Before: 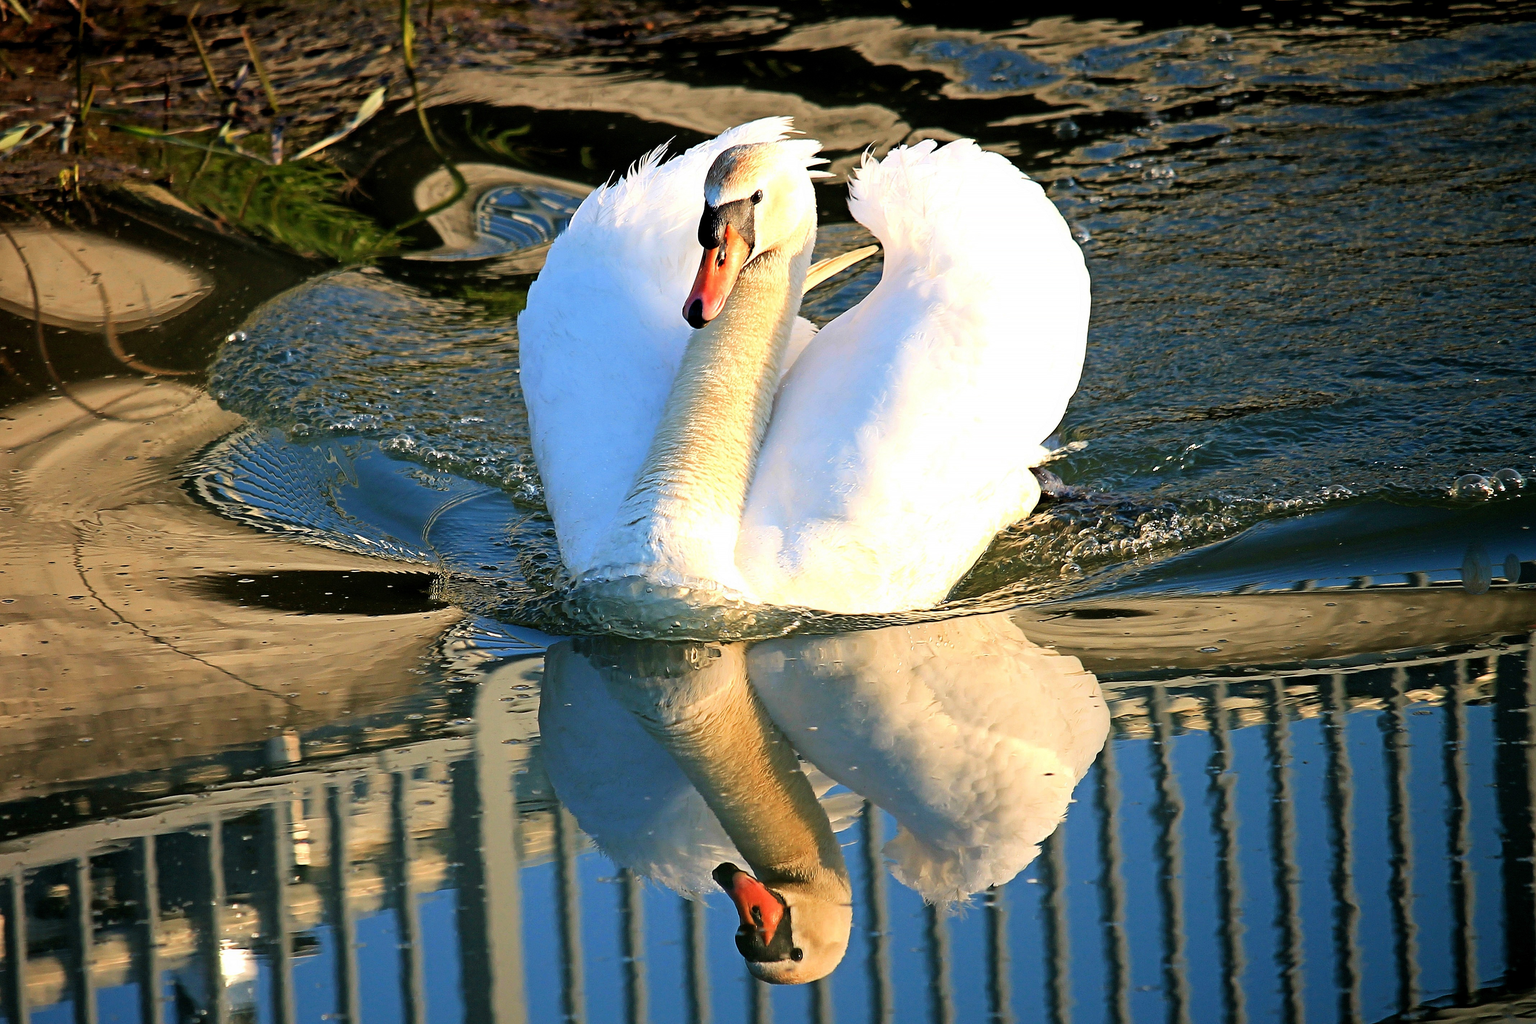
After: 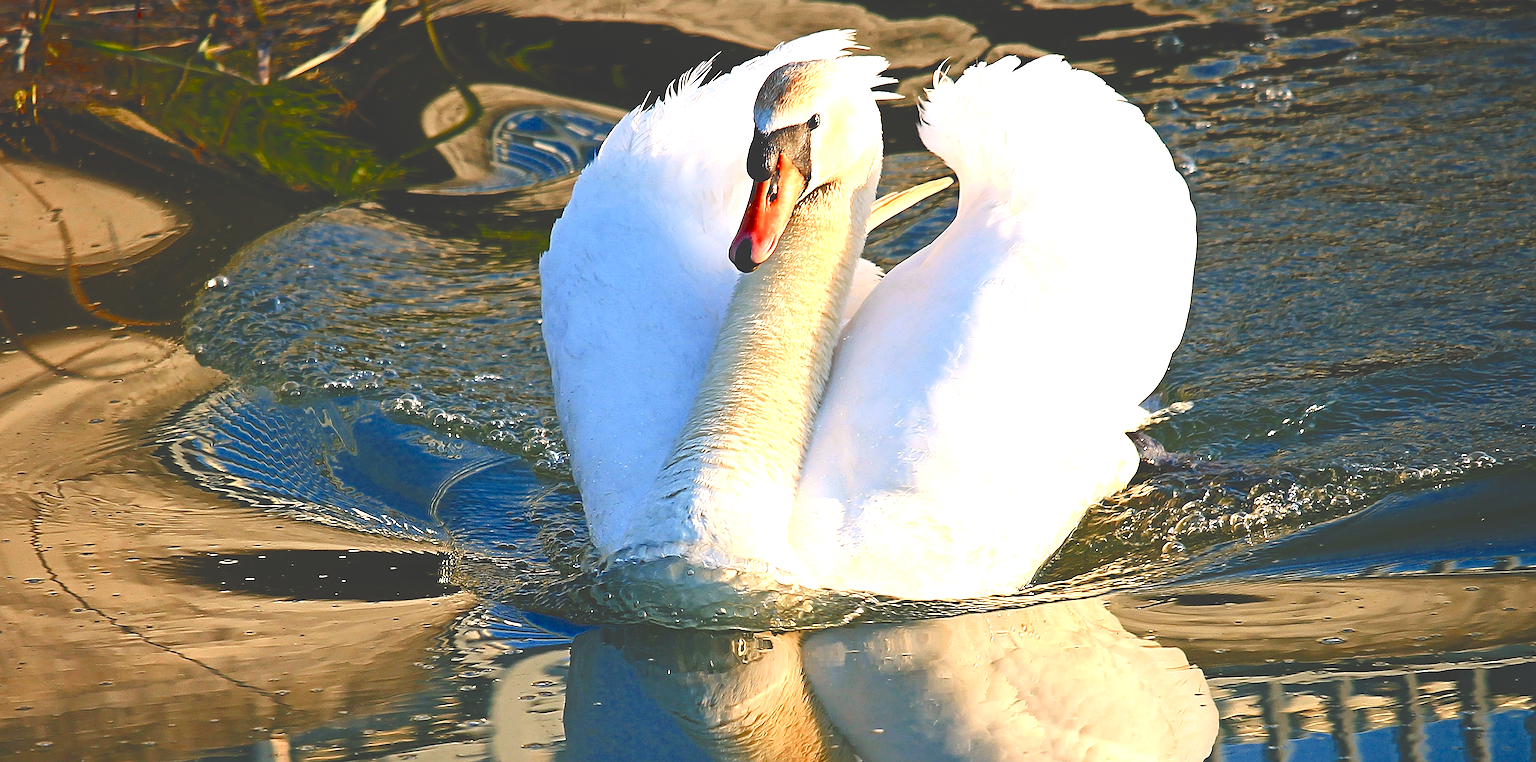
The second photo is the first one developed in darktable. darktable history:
crop: left 3.073%, top 8.892%, right 9.674%, bottom 26.111%
exposure: black level correction -0.042, exposure 0.061 EV, compensate highlight preservation false
color balance rgb: highlights gain › chroma 1.353%, highlights gain › hue 56.61°, perceptual saturation grading › global saturation 20%, perceptual saturation grading › highlights -25.437%, perceptual saturation grading › shadows 50.182%, perceptual brilliance grading › global brilliance 2.928%, perceptual brilliance grading › highlights -2.544%, perceptual brilliance grading › shadows 2.785%, global vibrance 6.383%, contrast 13.082%, saturation formula JzAzBz (2021)
sharpen: on, module defaults
